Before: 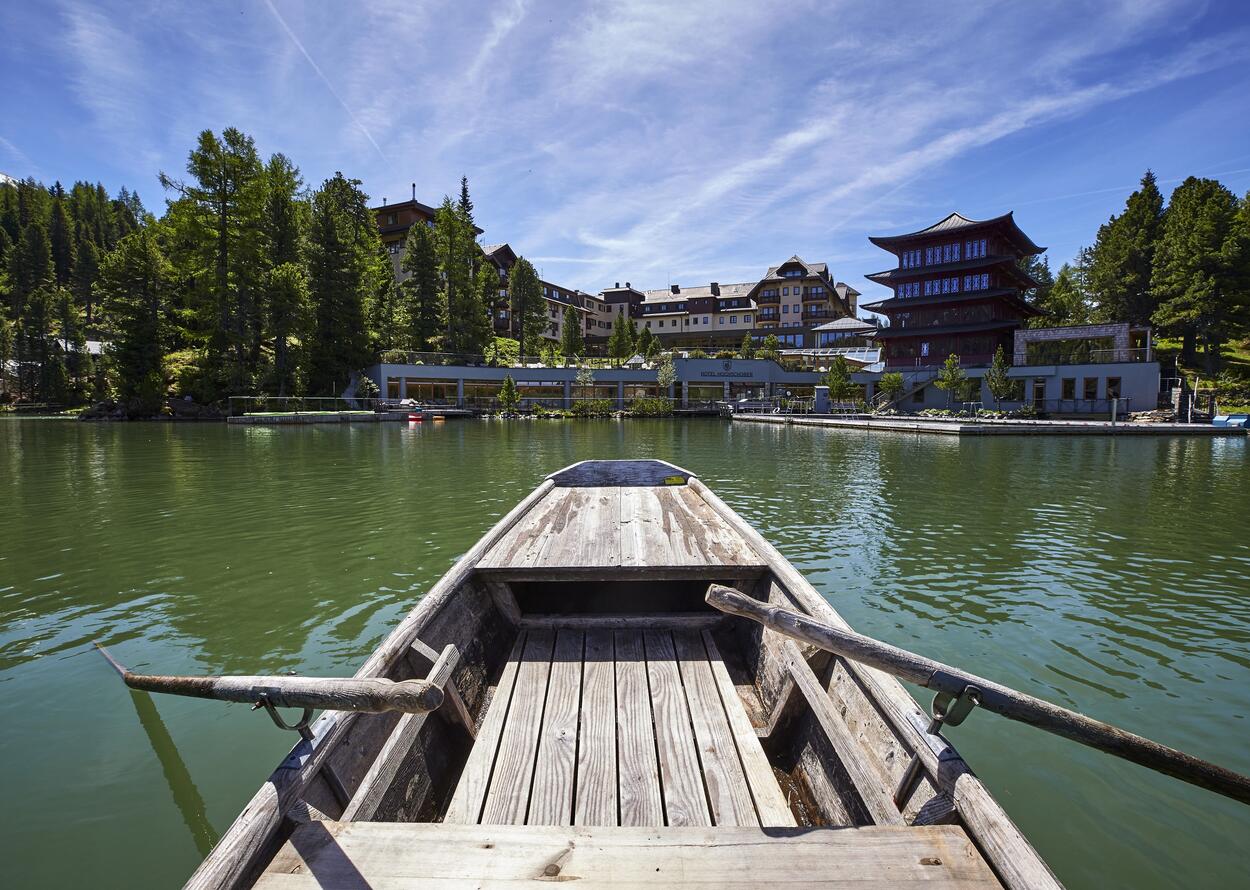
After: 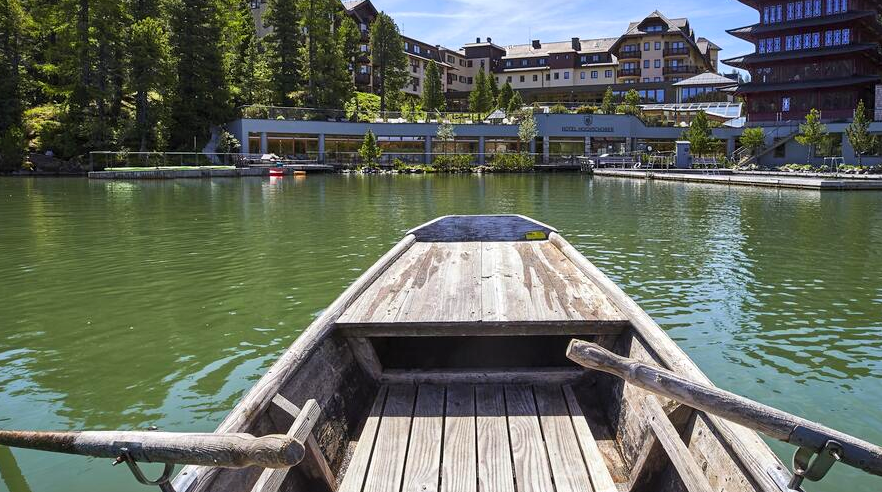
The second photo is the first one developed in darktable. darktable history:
crop: left 11.123%, top 27.61%, right 18.3%, bottom 17.034%
contrast brightness saturation: brightness 0.09, saturation 0.19
local contrast: mode bilateral grid, contrast 20, coarseness 50, detail 120%, midtone range 0.2
